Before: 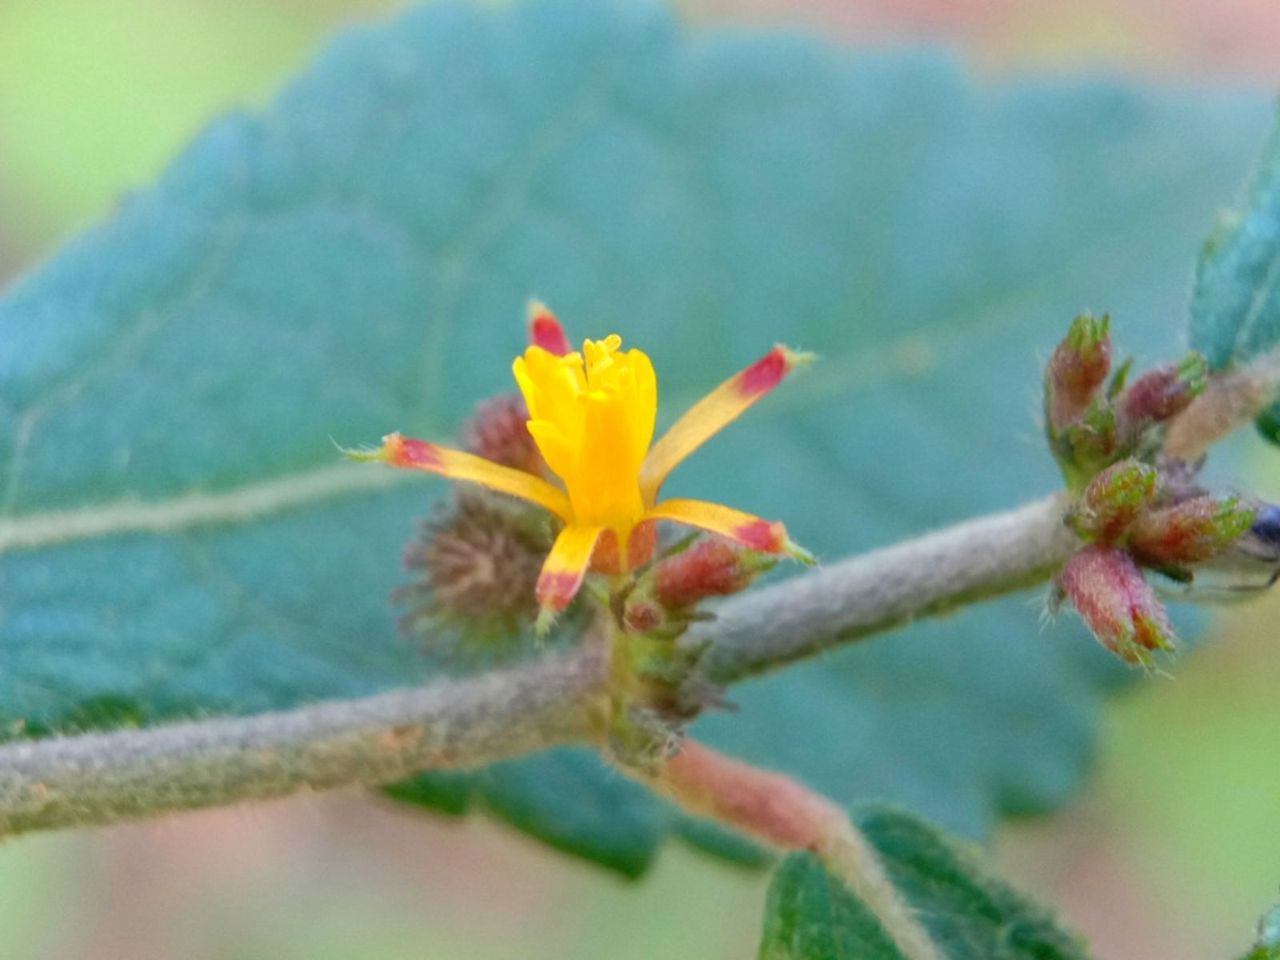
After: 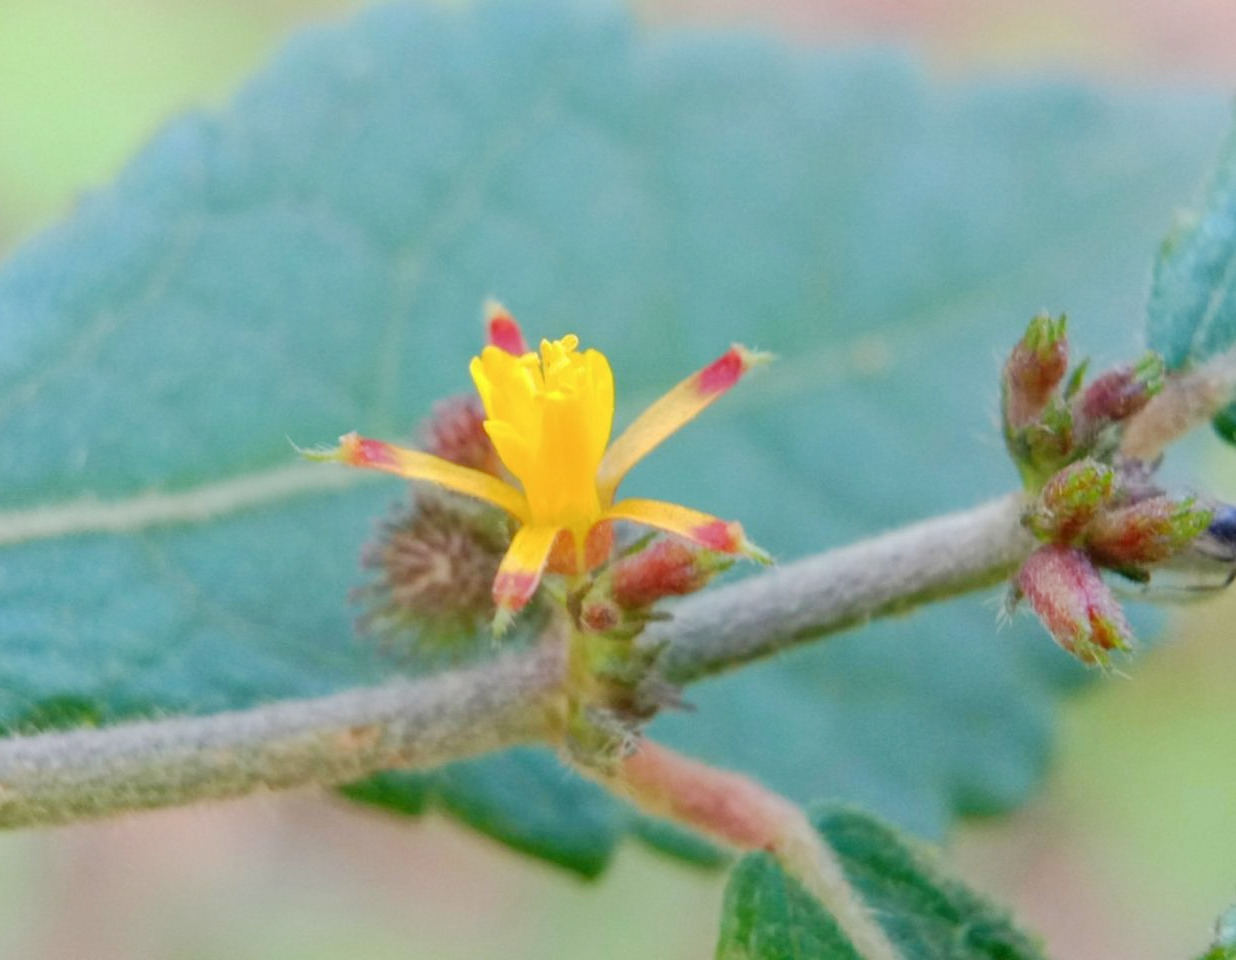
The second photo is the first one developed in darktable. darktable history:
crop and rotate: left 3.413%
base curve: curves: ch0 [(0, 0) (0.262, 0.32) (0.722, 0.705) (1, 1)], preserve colors none
